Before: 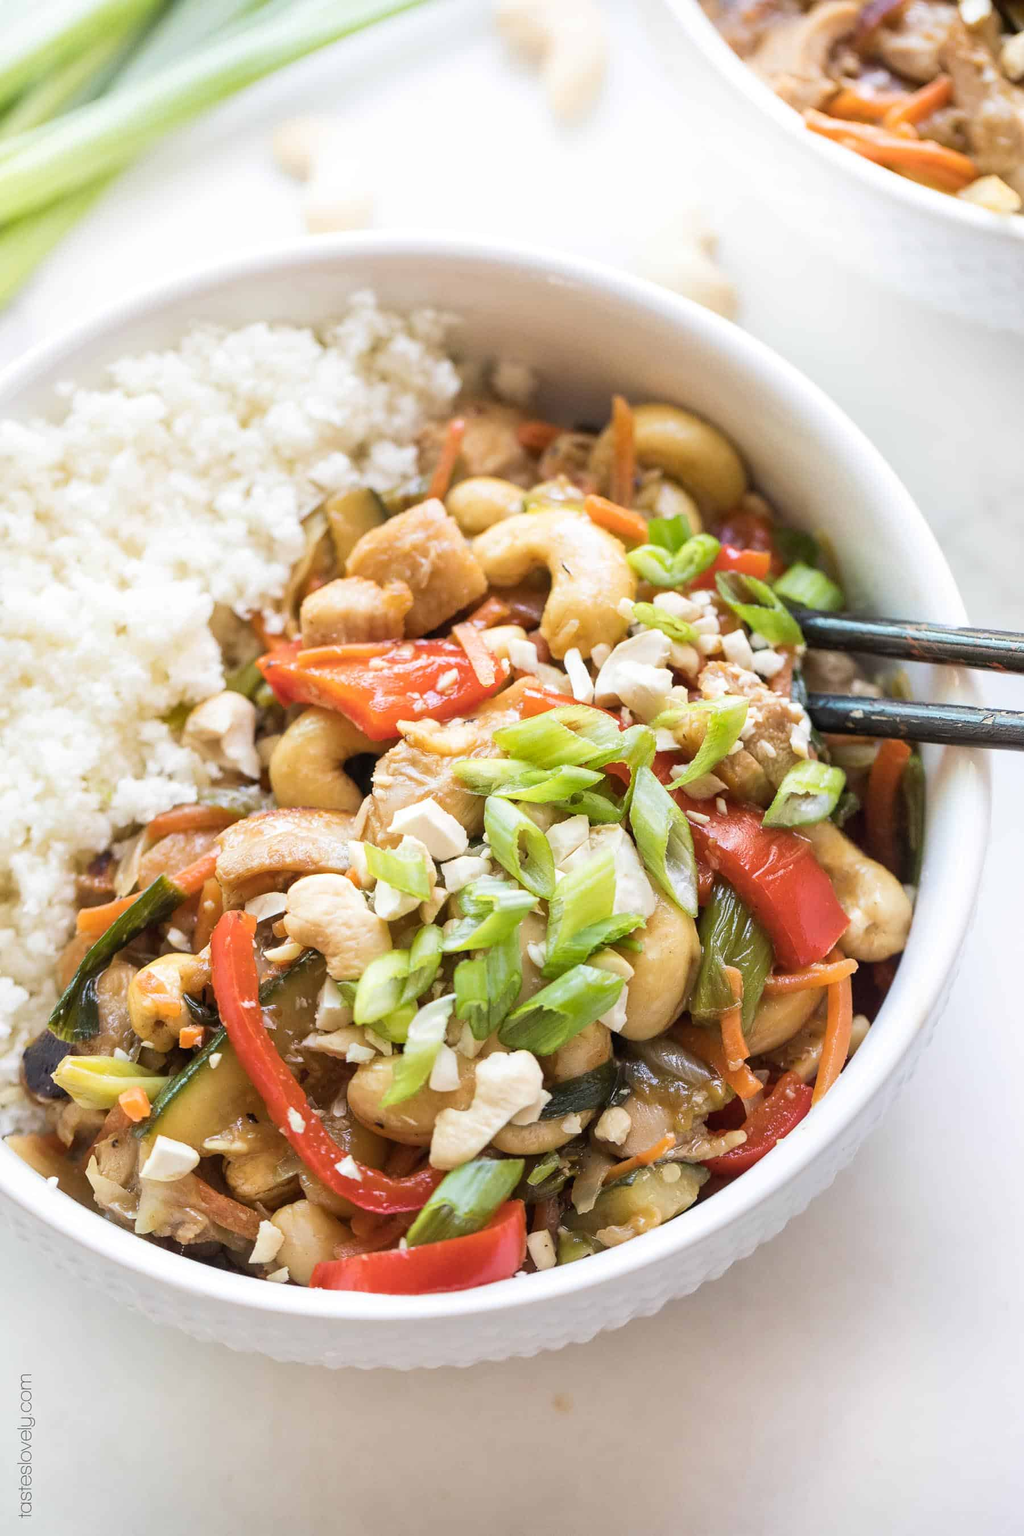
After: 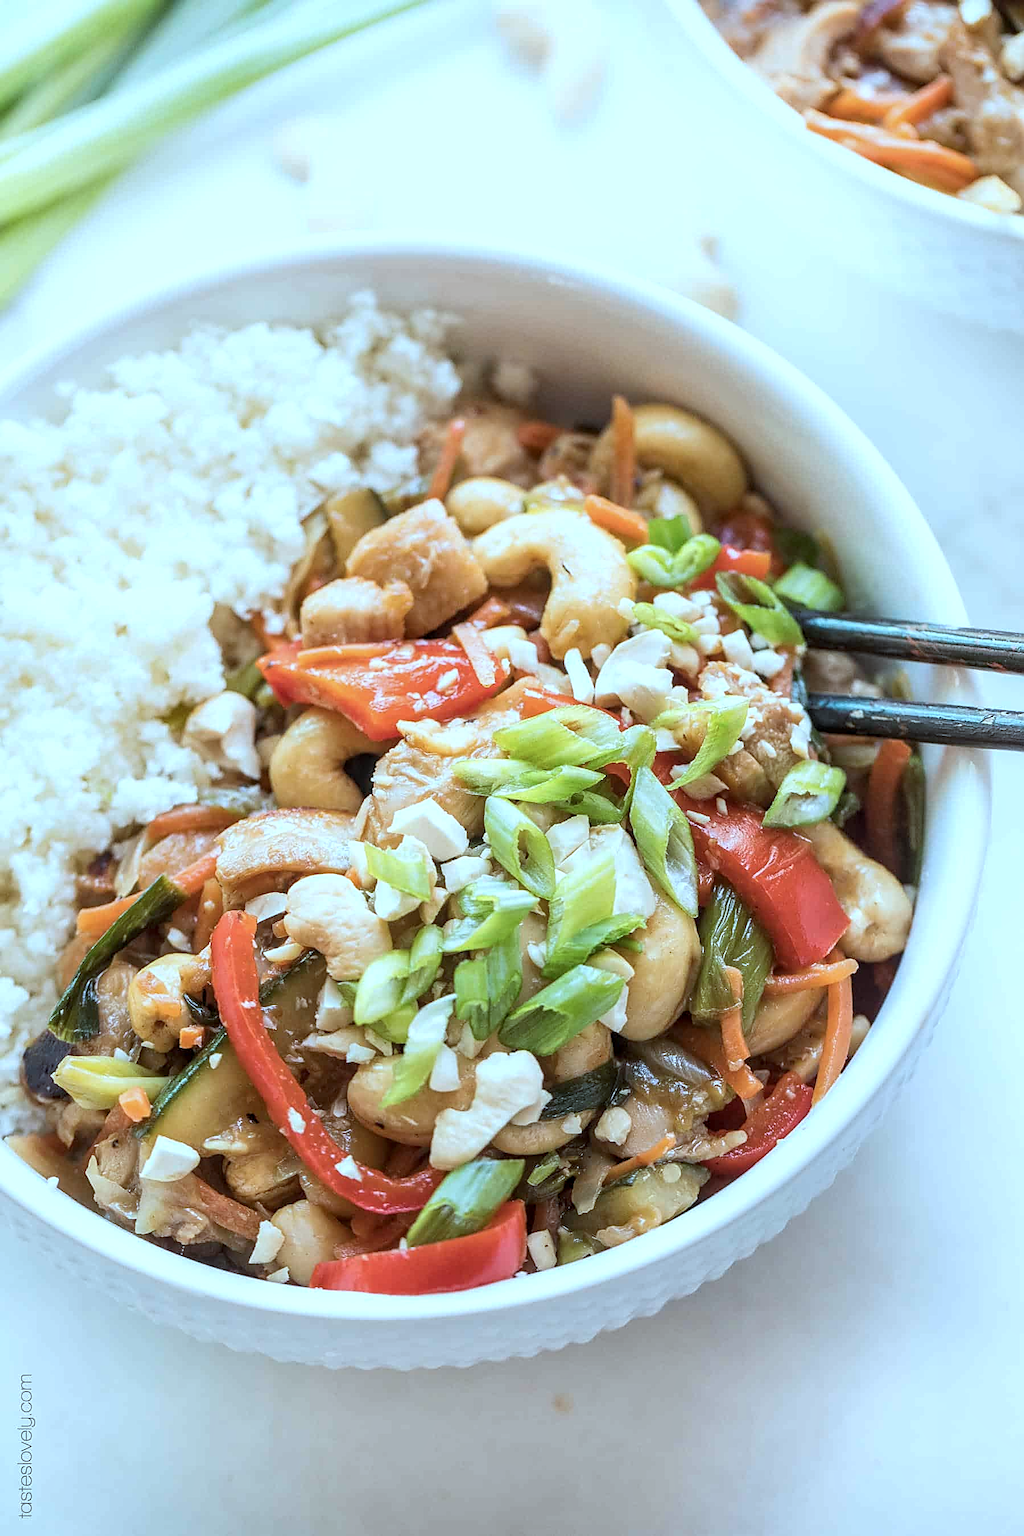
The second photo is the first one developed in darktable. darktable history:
color correction: highlights a* -10.49, highlights b* -19.4
sharpen: on, module defaults
local contrast: on, module defaults
